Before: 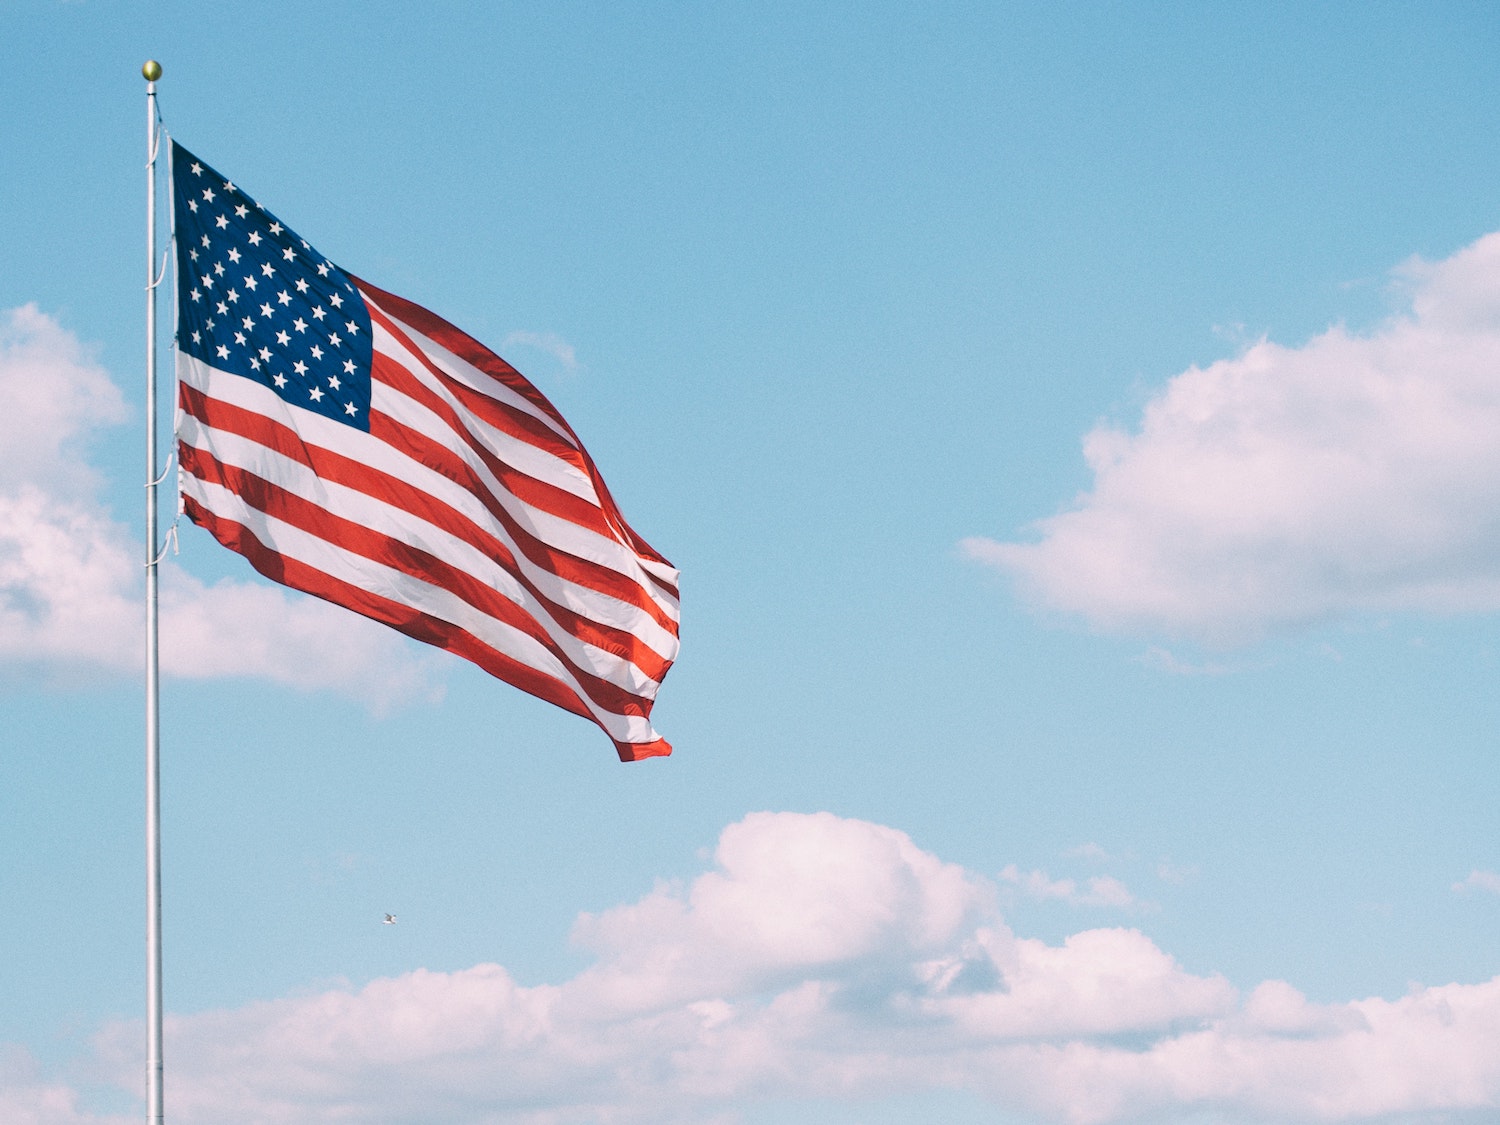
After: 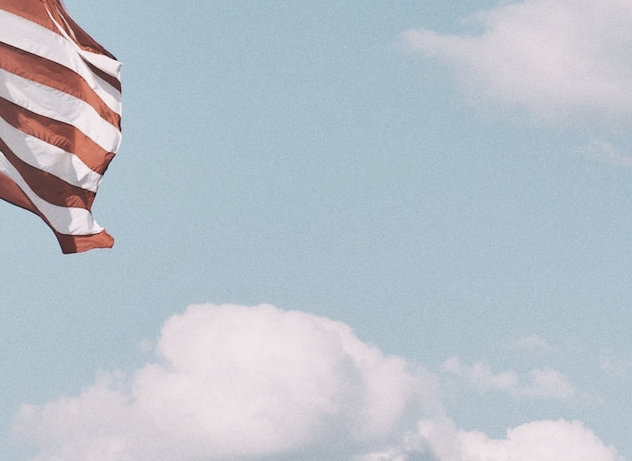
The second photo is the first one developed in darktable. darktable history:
contrast brightness saturation: brightness 0.18, saturation -0.5
crop: left 37.221%, top 45.169%, right 20.63%, bottom 13.777%
shadows and highlights: low approximation 0.01, soften with gaussian
